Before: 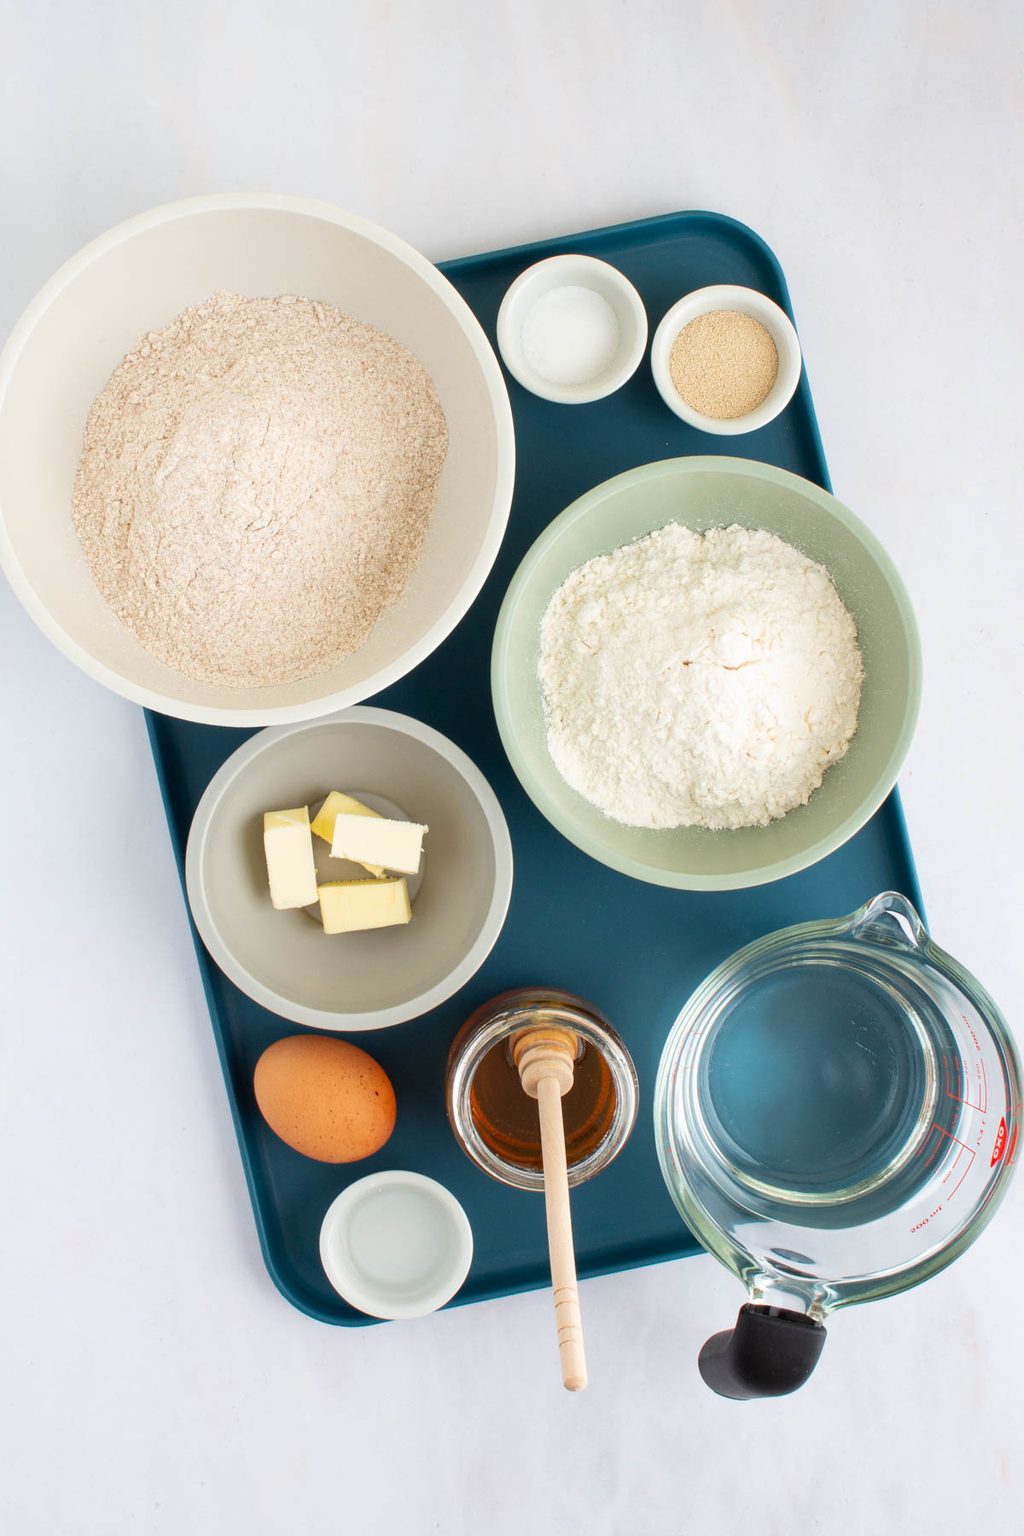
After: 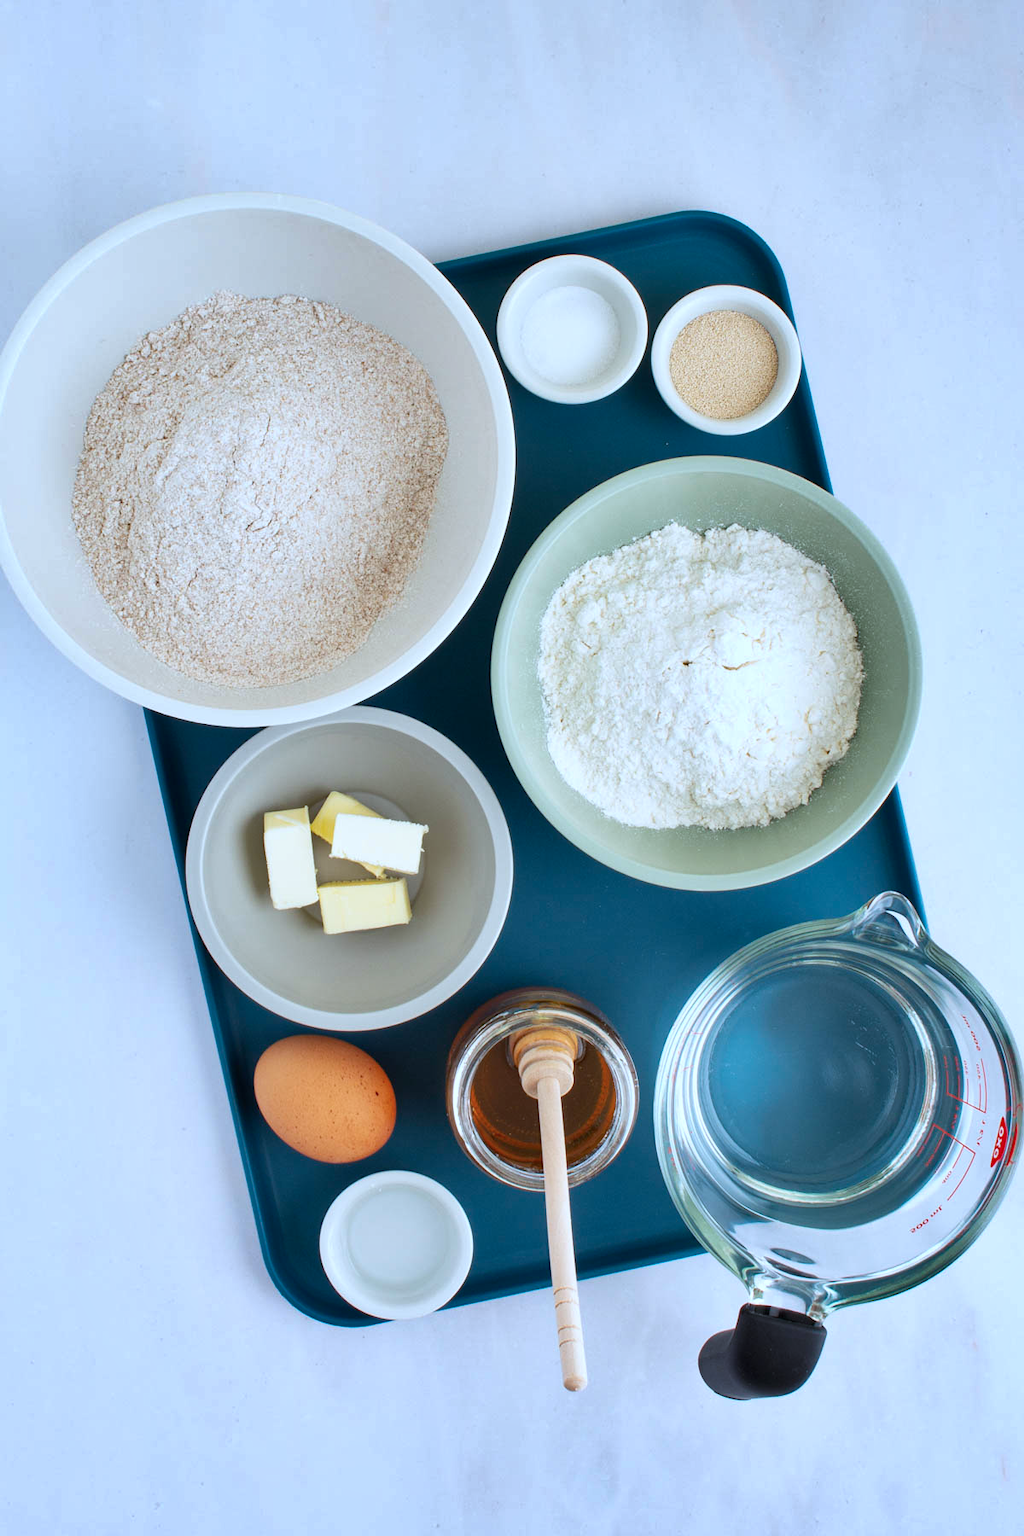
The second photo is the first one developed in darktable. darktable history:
shadows and highlights: soften with gaussian
color calibration: illuminant as shot in camera, x 0.378, y 0.381, temperature 4092.38 K
